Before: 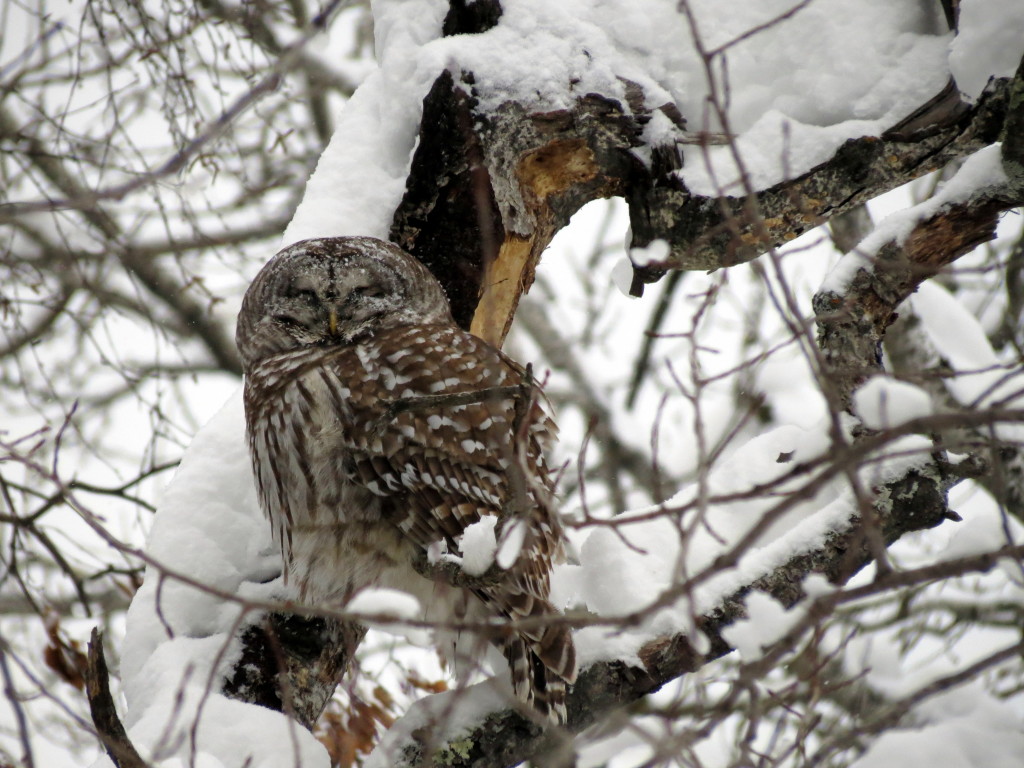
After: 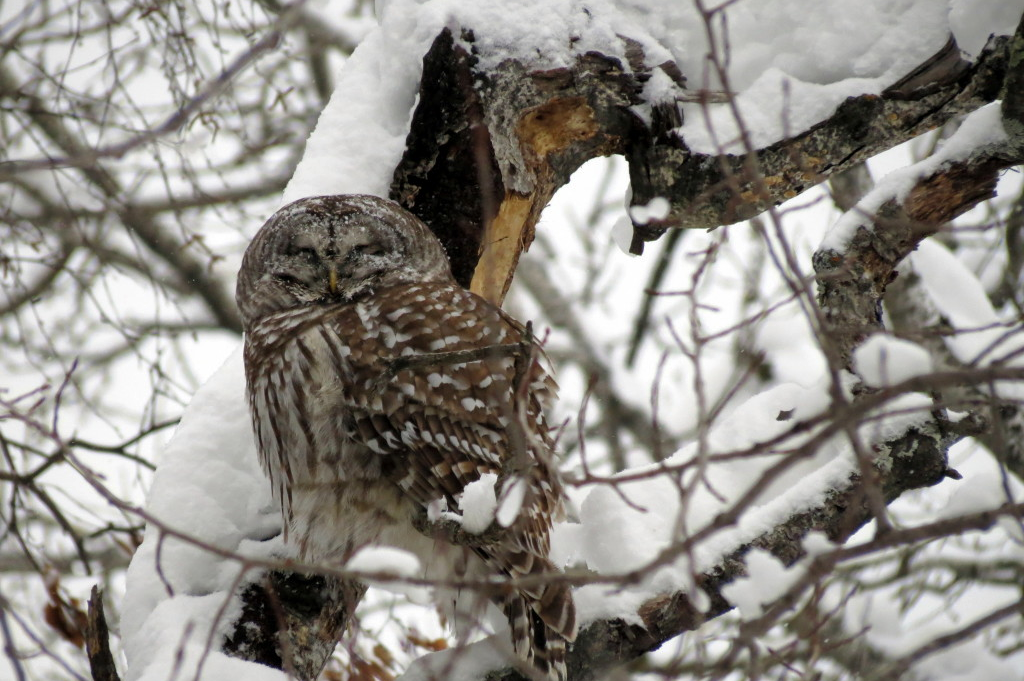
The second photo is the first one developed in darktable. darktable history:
crop and rotate: top 5.519%, bottom 5.807%
shadows and highlights: shadows 25.95, highlights -25.95
